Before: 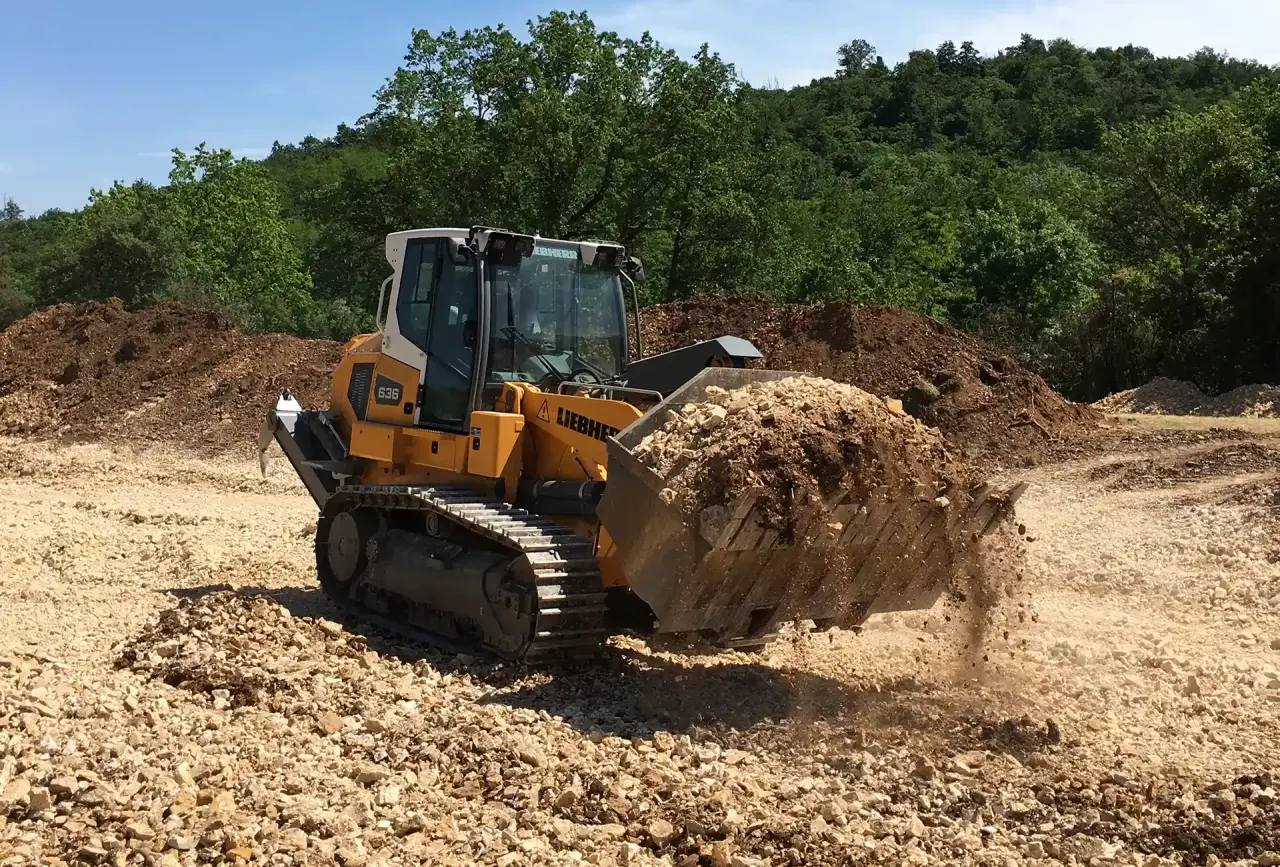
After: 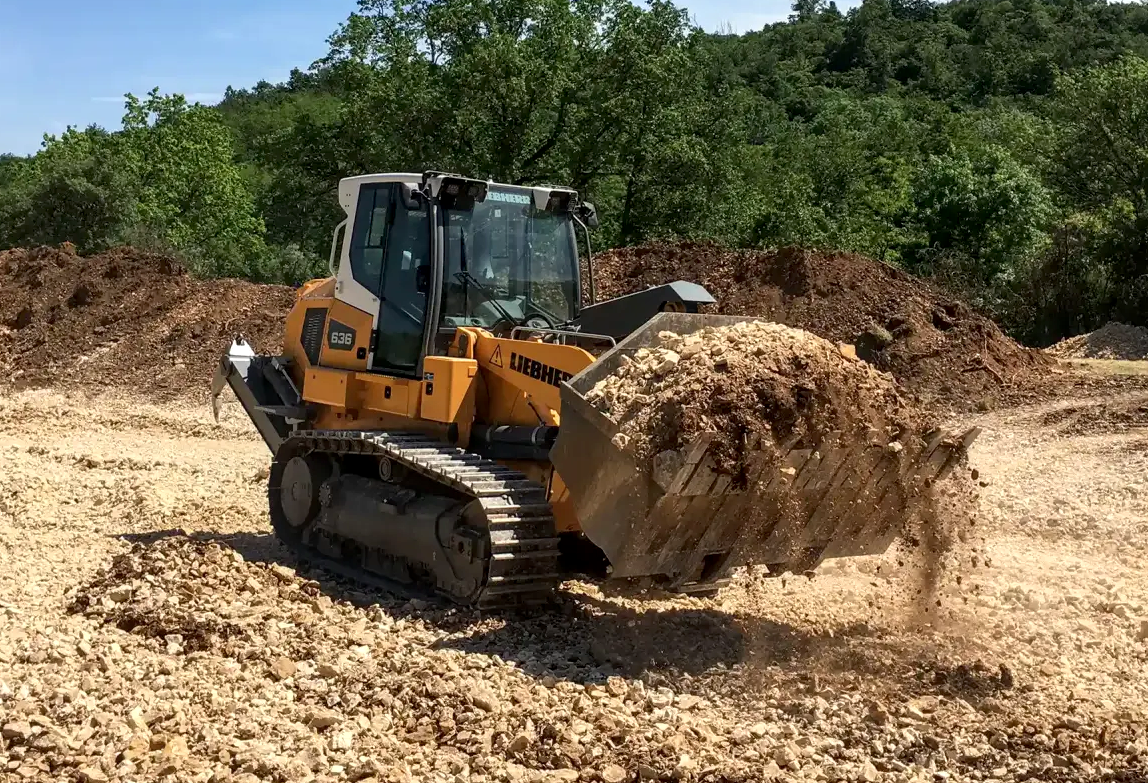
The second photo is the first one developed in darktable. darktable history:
crop: left 3.696%, top 6.382%, right 6.582%, bottom 3.199%
exposure: black level correction 0.002, exposure 0.148 EV, compensate highlight preservation false
local contrast: on, module defaults
